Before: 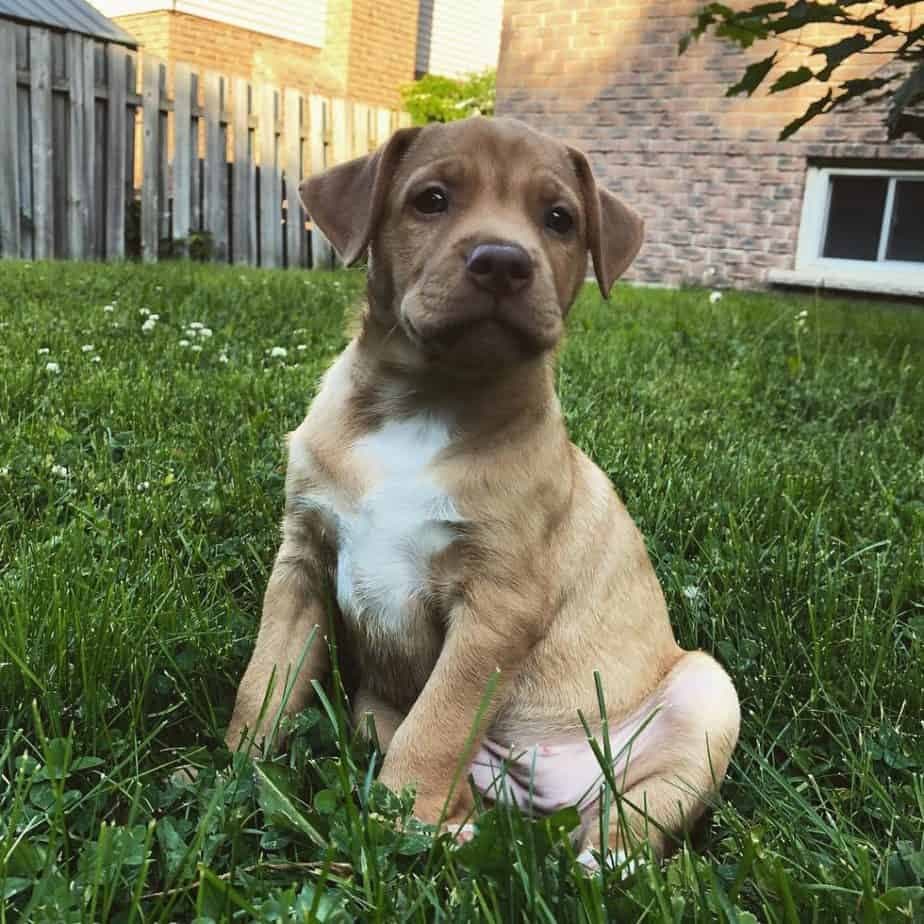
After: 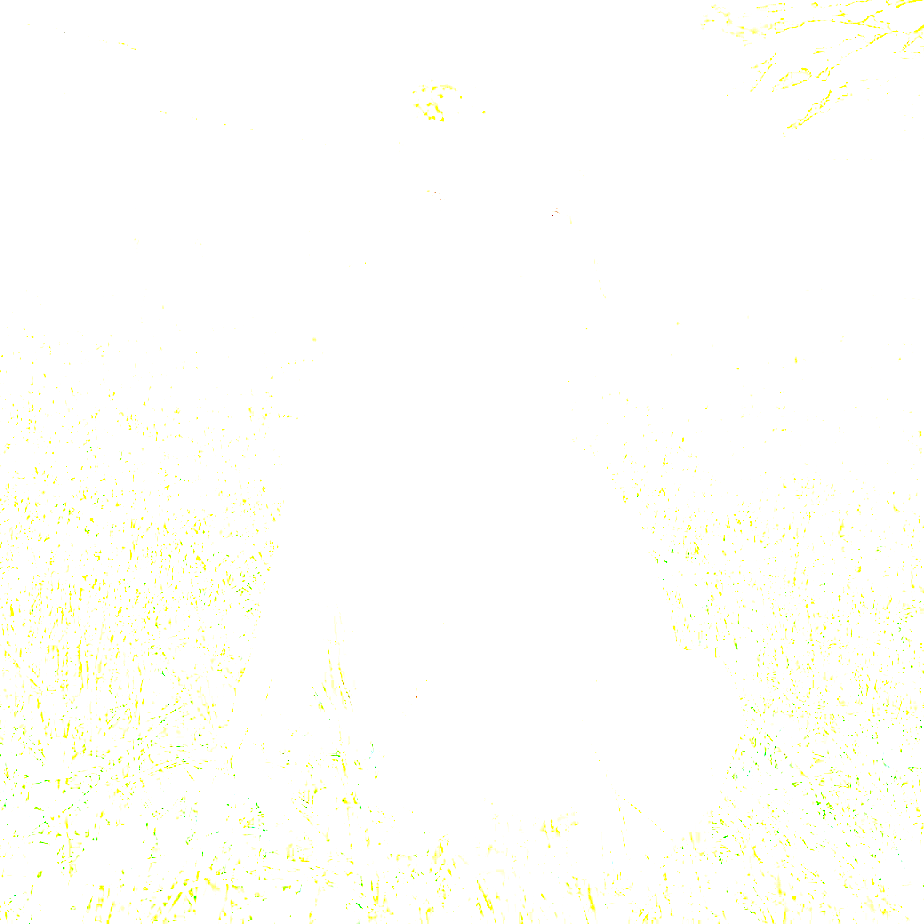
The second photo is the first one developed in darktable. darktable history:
exposure: exposure 7.92 EV, compensate highlight preservation false
